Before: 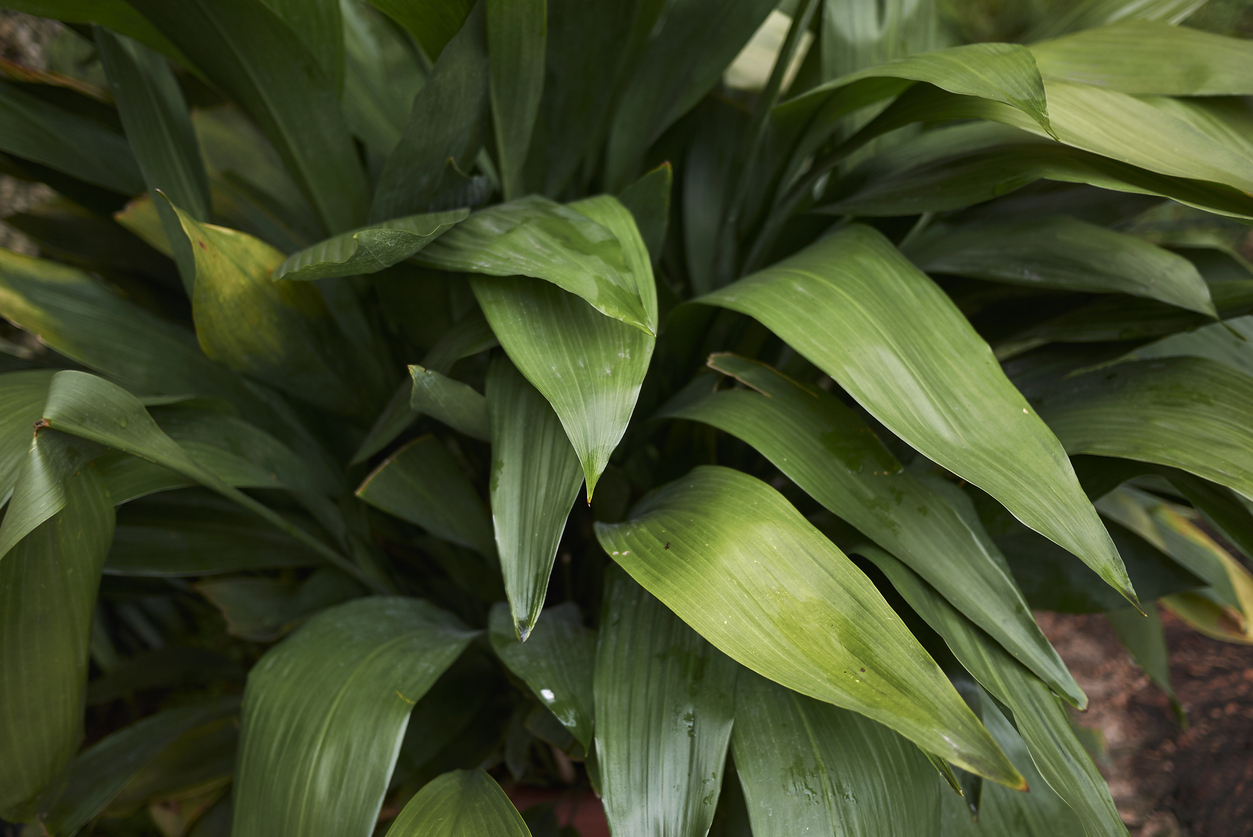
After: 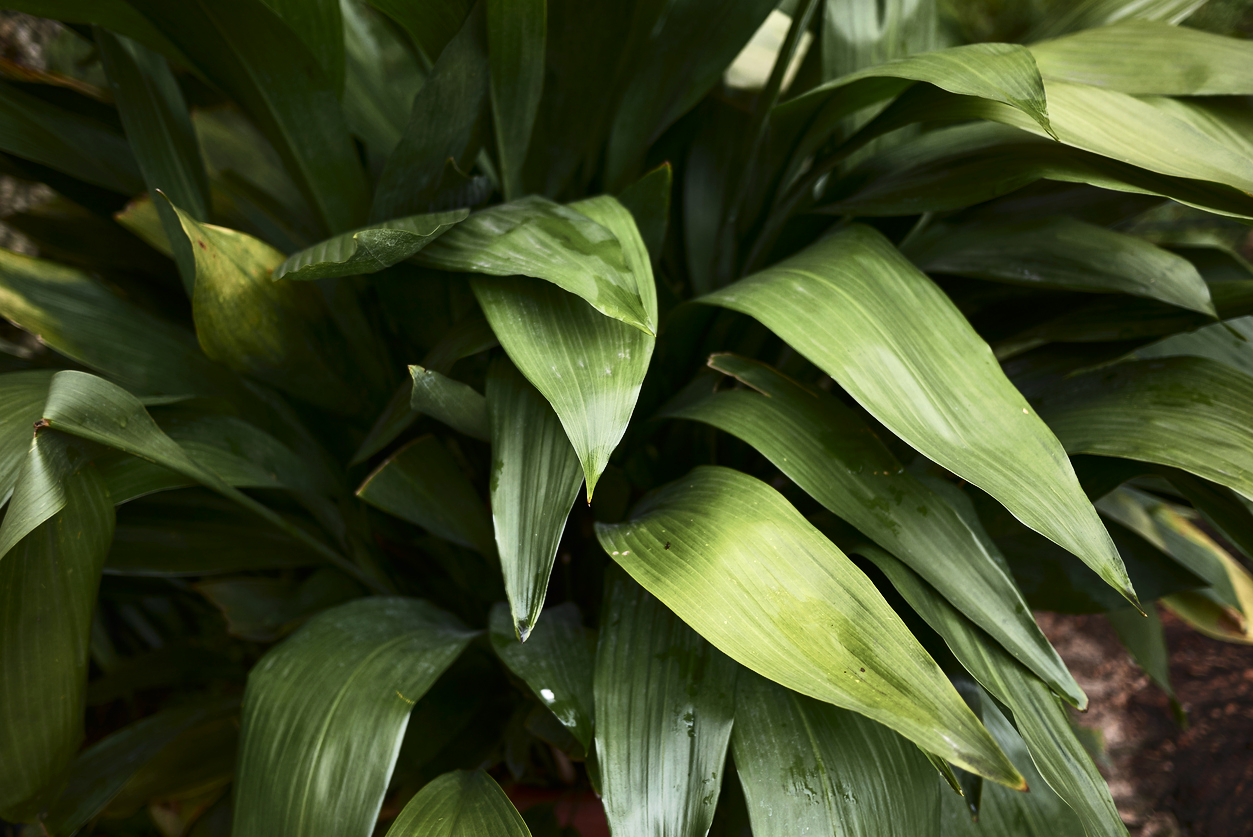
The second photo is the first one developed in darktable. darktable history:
exposure: exposure 0.207 EV, compensate highlight preservation false
contrast brightness saturation: contrast 0.28
